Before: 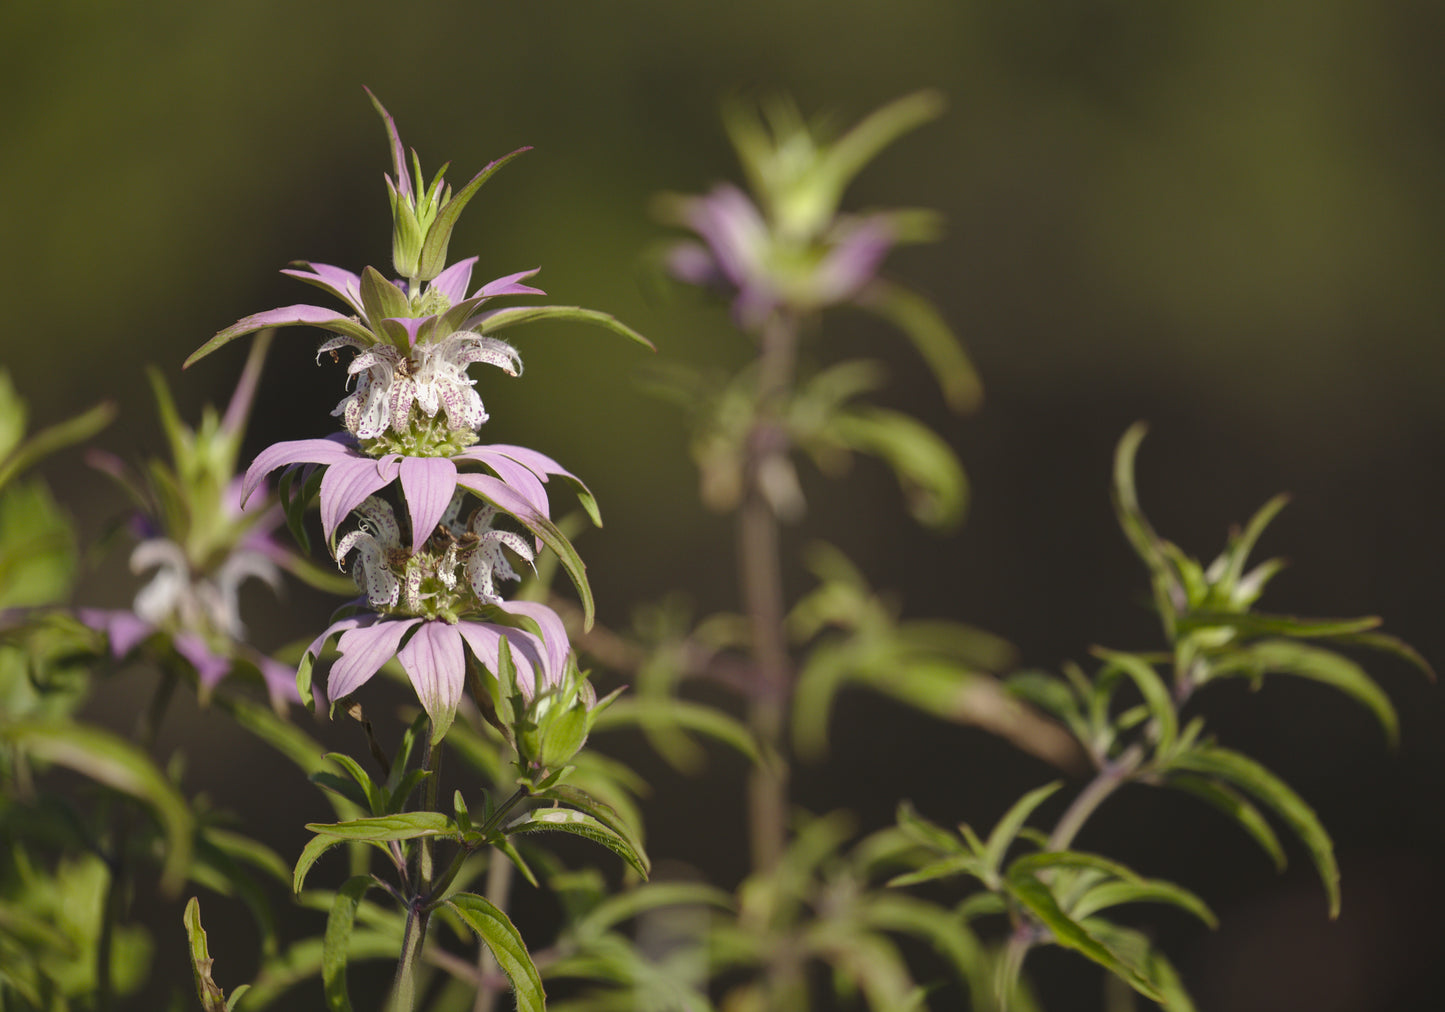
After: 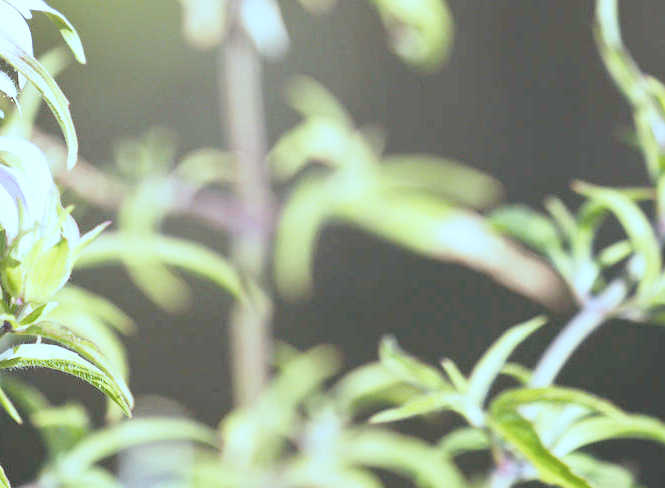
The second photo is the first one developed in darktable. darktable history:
exposure: black level correction 0.001, exposure 1.843 EV, compensate highlight preservation false
crop: left 35.84%, top 45.852%, right 18.099%, bottom 5.907%
tone curve: curves: ch0 [(0, 0) (0.003, 0.003) (0.011, 0.011) (0.025, 0.025) (0.044, 0.044) (0.069, 0.069) (0.1, 0.099) (0.136, 0.135) (0.177, 0.176) (0.224, 0.223) (0.277, 0.275) (0.335, 0.333) (0.399, 0.396) (0.468, 0.465) (0.543, 0.546) (0.623, 0.625) (0.709, 0.711) (0.801, 0.802) (0.898, 0.898) (1, 1)], color space Lab, independent channels, preserve colors none
contrast brightness saturation: contrast -0.087, brightness -0.03, saturation -0.106
color correction: highlights a* -9.63, highlights b* -21.27
base curve: curves: ch0 [(0, 0) (0.028, 0.03) (0.121, 0.232) (0.46, 0.748) (0.859, 0.968) (1, 1)], preserve colors none
